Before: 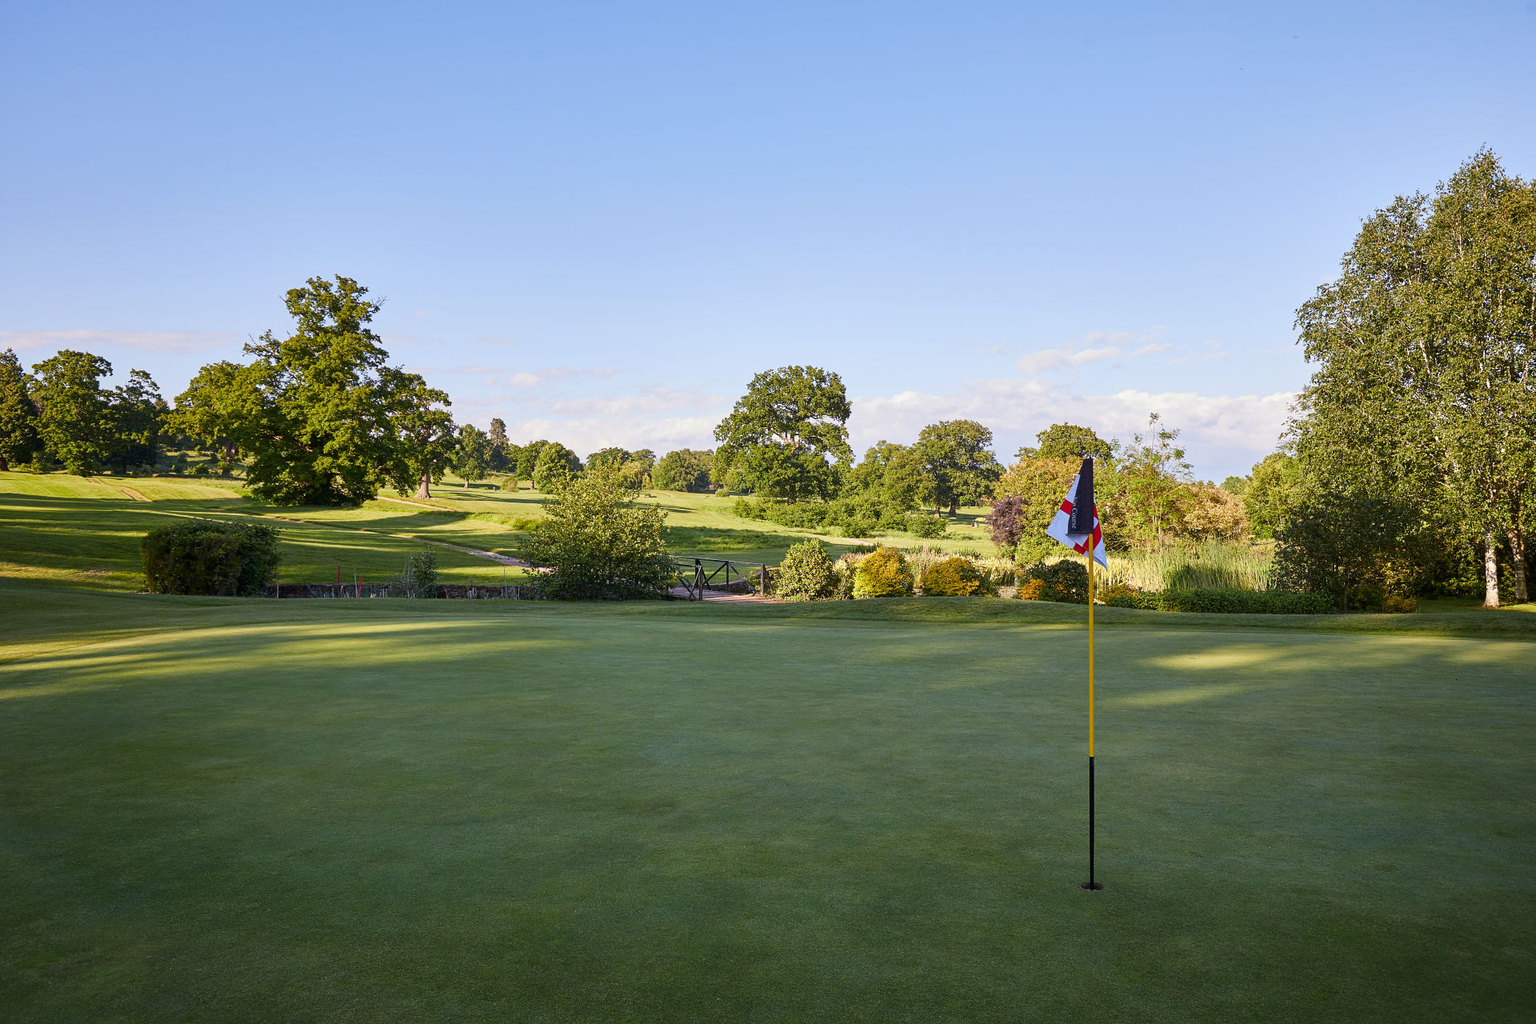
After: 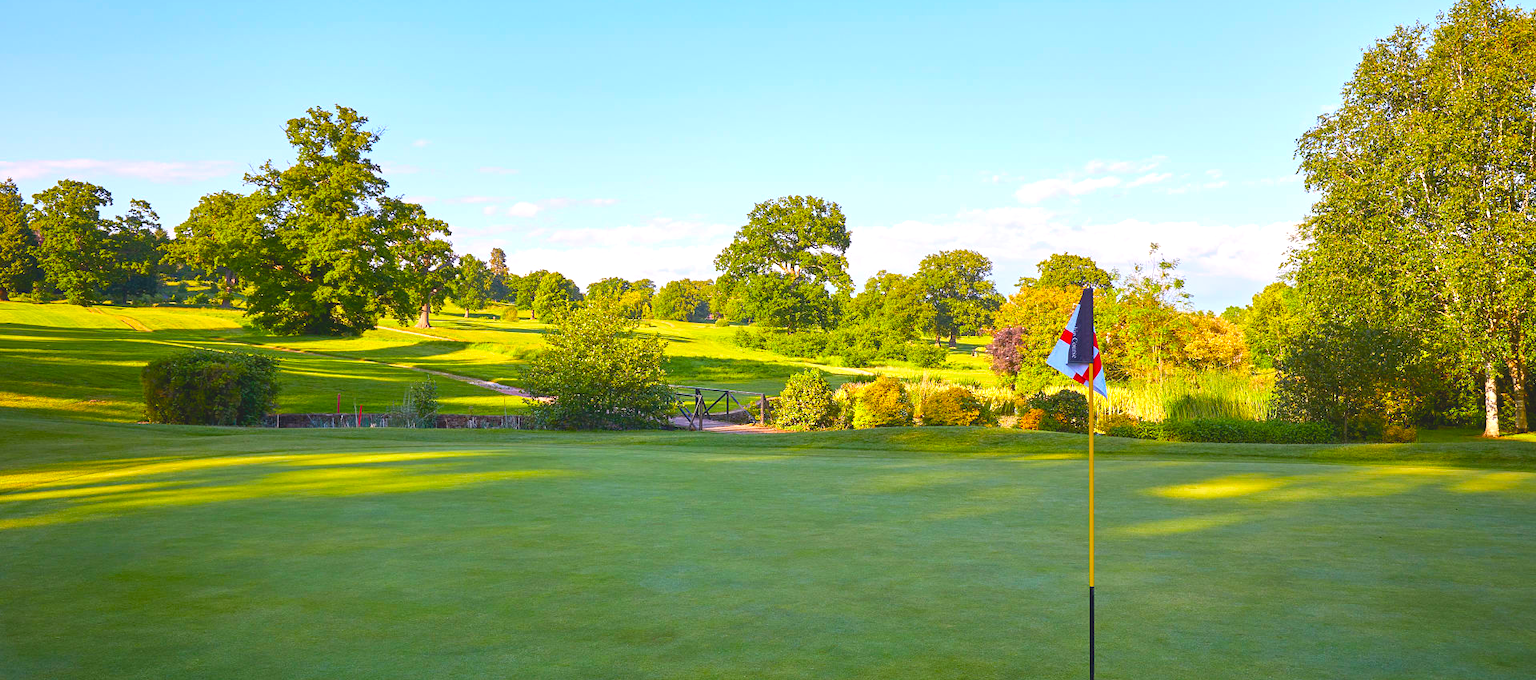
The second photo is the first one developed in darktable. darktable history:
crop: top 16.681%, bottom 16.778%
color balance rgb: perceptual saturation grading › global saturation 25.726%, global vibrance 22.024%
contrast brightness saturation: contrast -0.204, saturation 0.19
exposure: exposure 0.921 EV, compensate highlight preservation false
